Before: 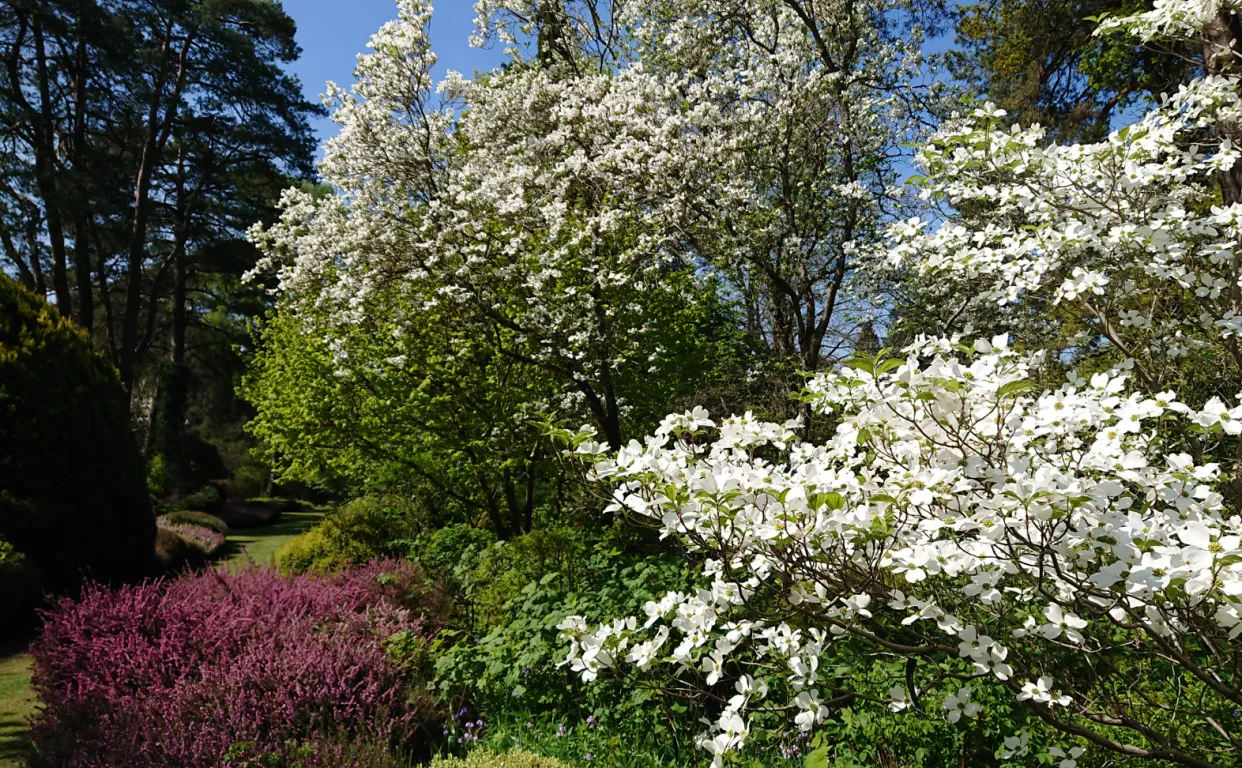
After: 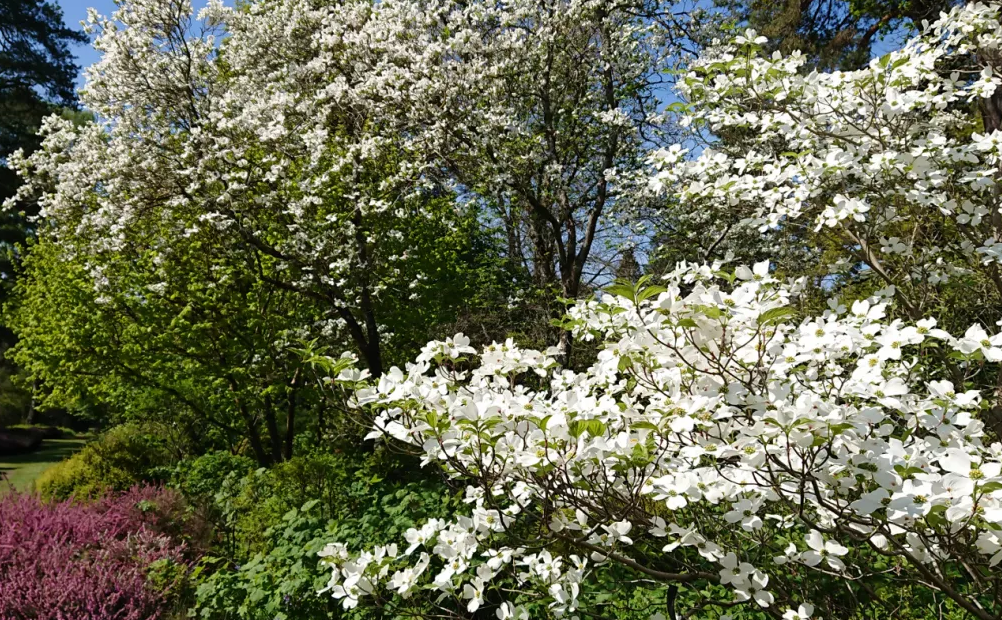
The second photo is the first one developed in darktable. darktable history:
crop: left 19.268%, top 9.577%, right 0.001%, bottom 9.592%
